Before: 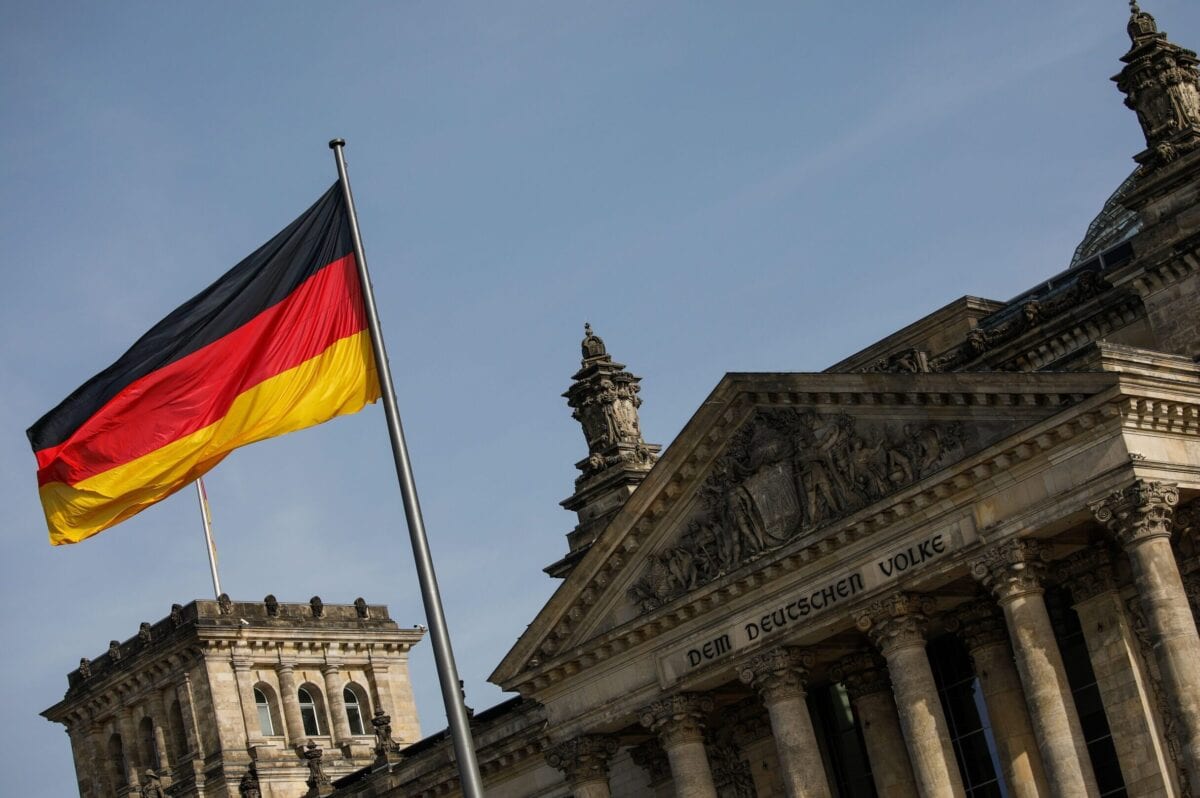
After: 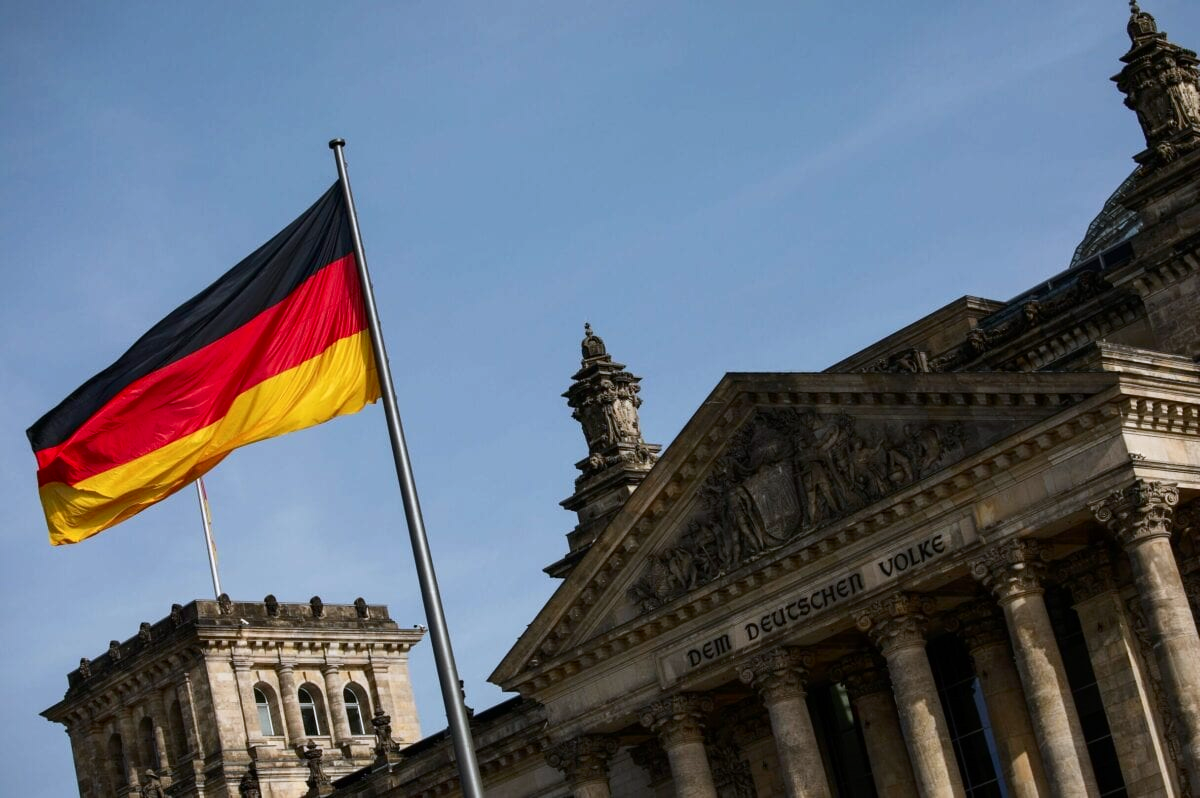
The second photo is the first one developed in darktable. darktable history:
color correction: highlights a* -0.769, highlights b* -9.03
contrast brightness saturation: contrast 0.147, brightness -0.012, saturation 0.105
